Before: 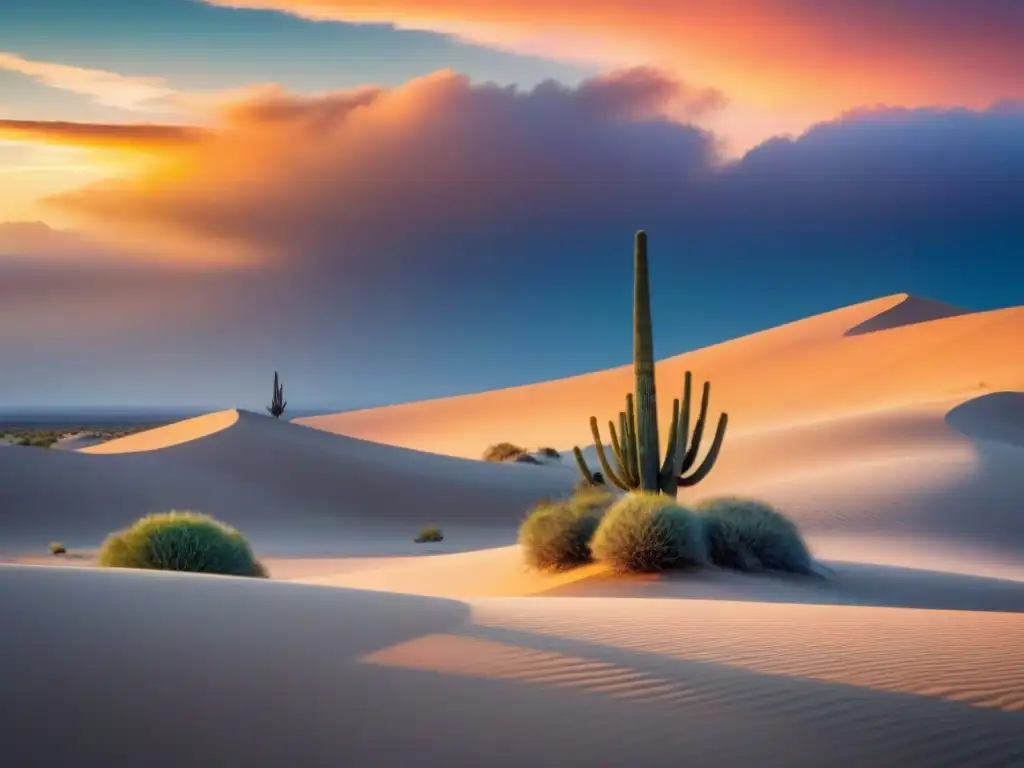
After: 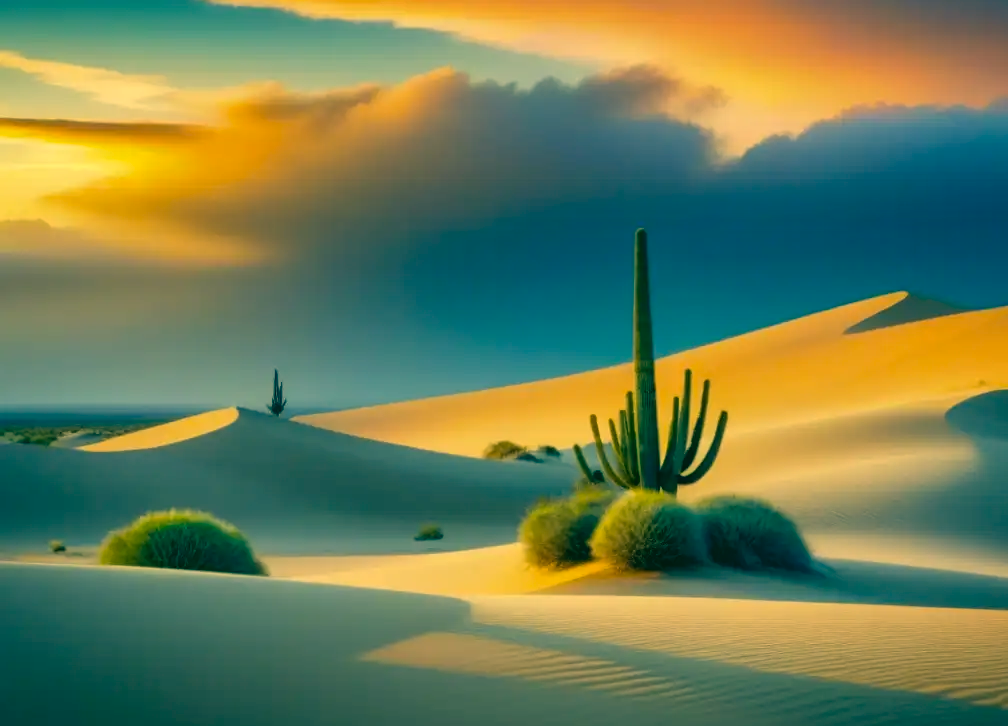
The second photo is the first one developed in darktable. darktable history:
crop: top 0.376%, right 0.262%, bottom 5.035%
color correction: highlights a* 2, highlights b* 33.92, shadows a* -37.3, shadows b* -6.18
